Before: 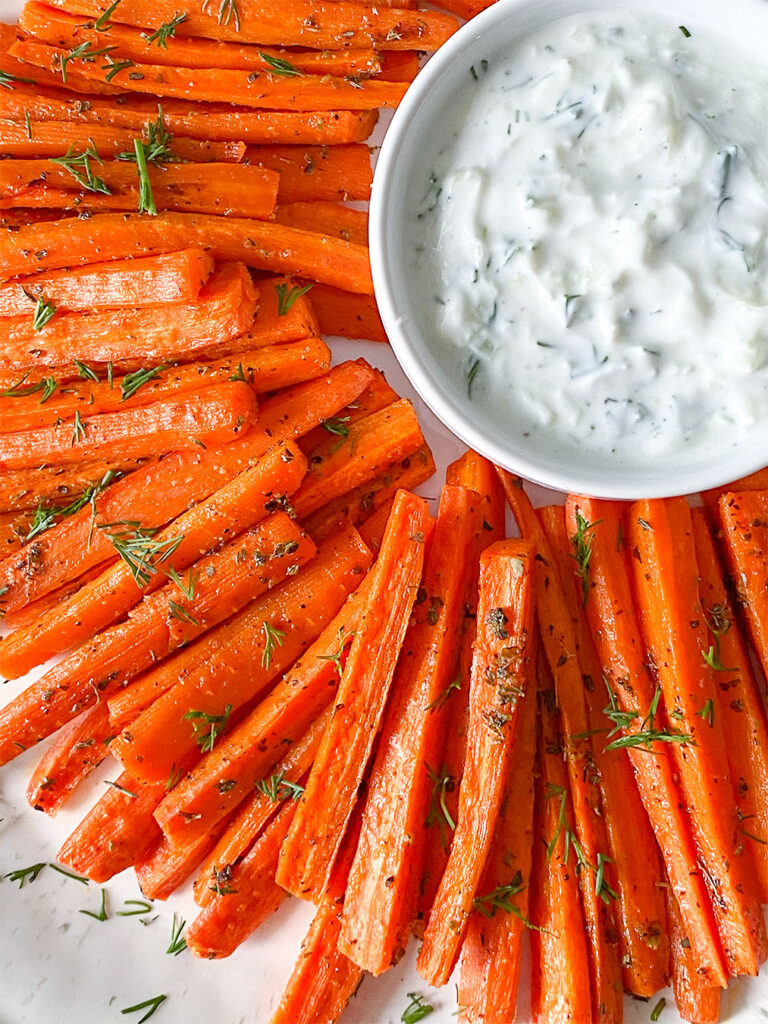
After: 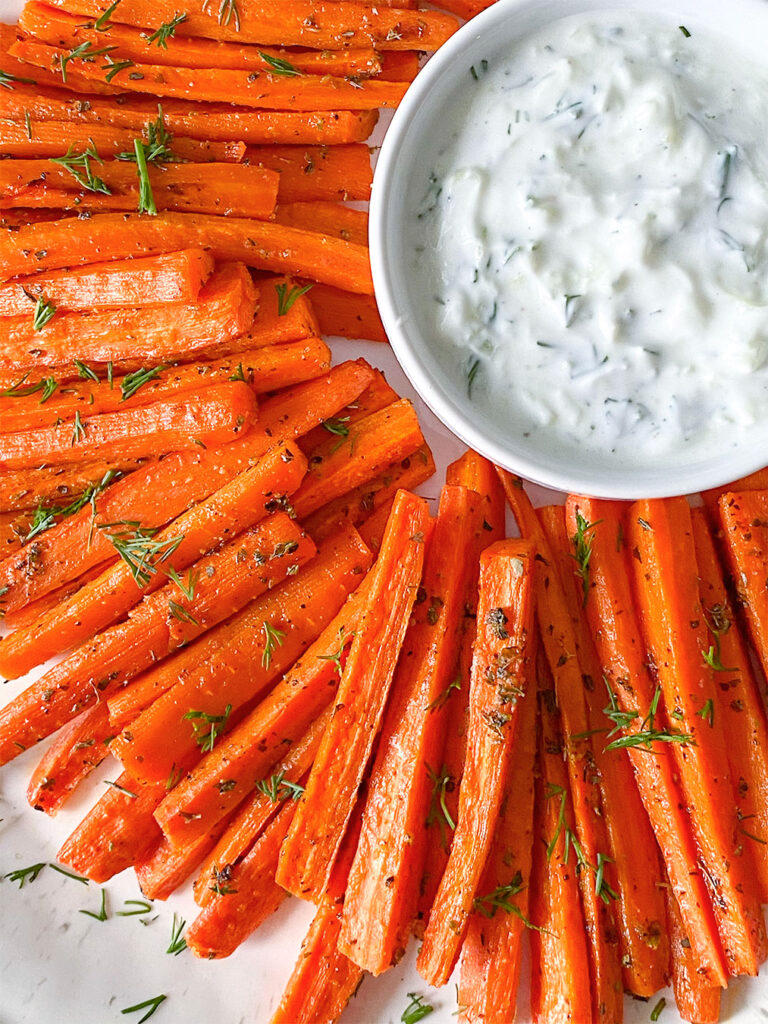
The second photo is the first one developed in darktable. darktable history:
color balance rgb: shadows lift › chroma 2.06%, shadows lift › hue 246.95°, highlights gain › chroma 0.104%, highlights gain › hue 330.95°, perceptual saturation grading › global saturation 0.622%, global vibrance 14.998%
